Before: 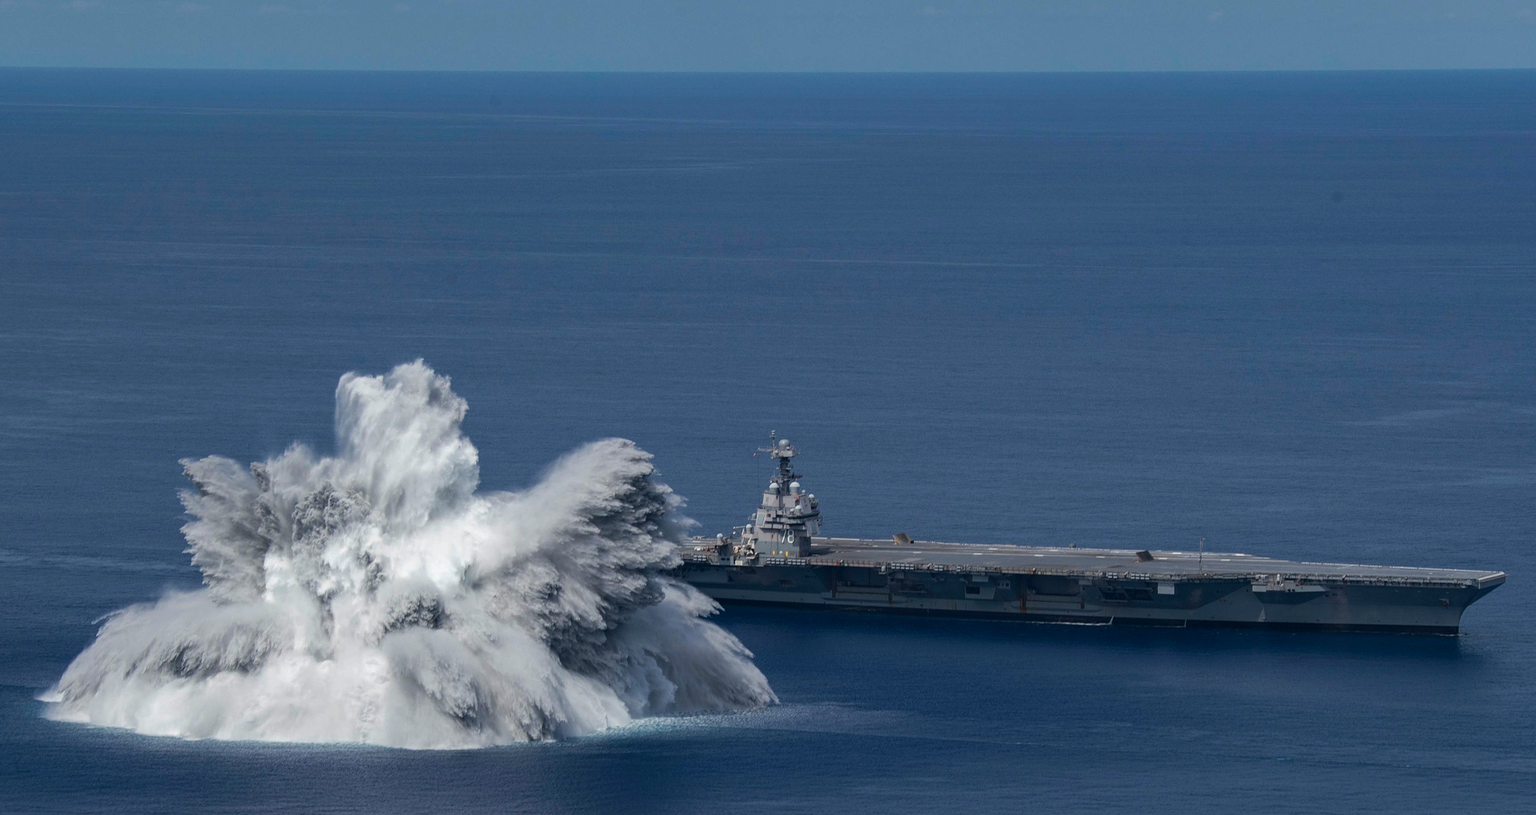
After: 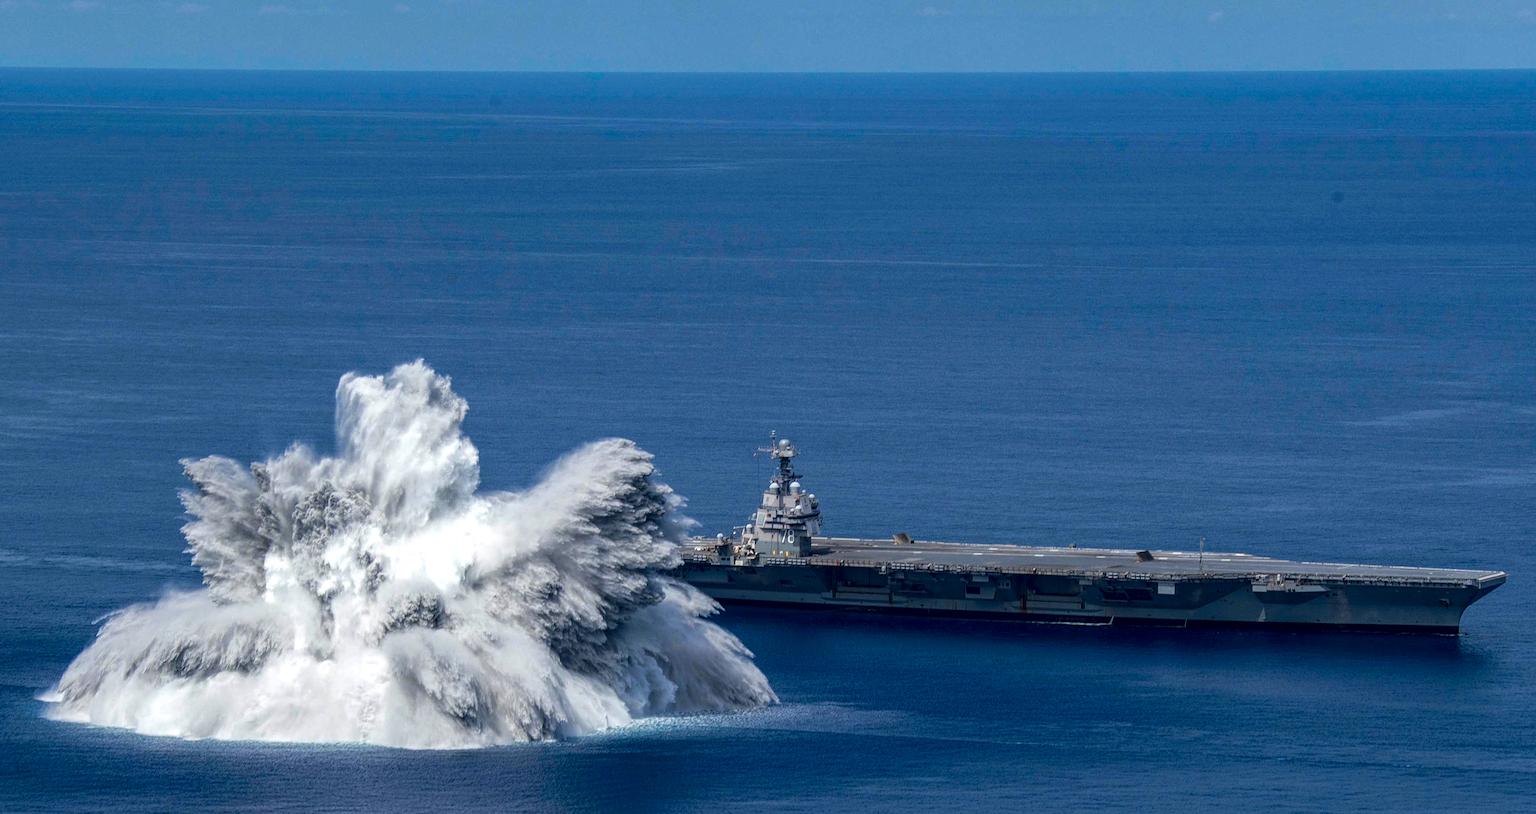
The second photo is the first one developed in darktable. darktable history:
local contrast: highlights 99%, shadows 86%, detail 160%, midtone range 0.2
tone curve: curves: ch0 [(0, 0.01) (0.037, 0.032) (0.131, 0.108) (0.275, 0.286) (0.483, 0.517) (0.61, 0.661) (0.697, 0.768) (0.797, 0.876) (0.888, 0.952) (0.997, 0.995)]; ch1 [(0, 0) (0.312, 0.262) (0.425, 0.402) (0.5, 0.5) (0.527, 0.532) (0.556, 0.585) (0.683, 0.706) (0.746, 0.77) (1, 1)]; ch2 [(0, 0) (0.223, 0.185) (0.333, 0.284) (0.432, 0.4) (0.502, 0.502) (0.525, 0.527) (0.545, 0.564) (0.587, 0.613) (0.636, 0.654) (0.711, 0.729) (0.845, 0.855) (0.998, 0.977)], color space Lab, independent channels, preserve colors none
